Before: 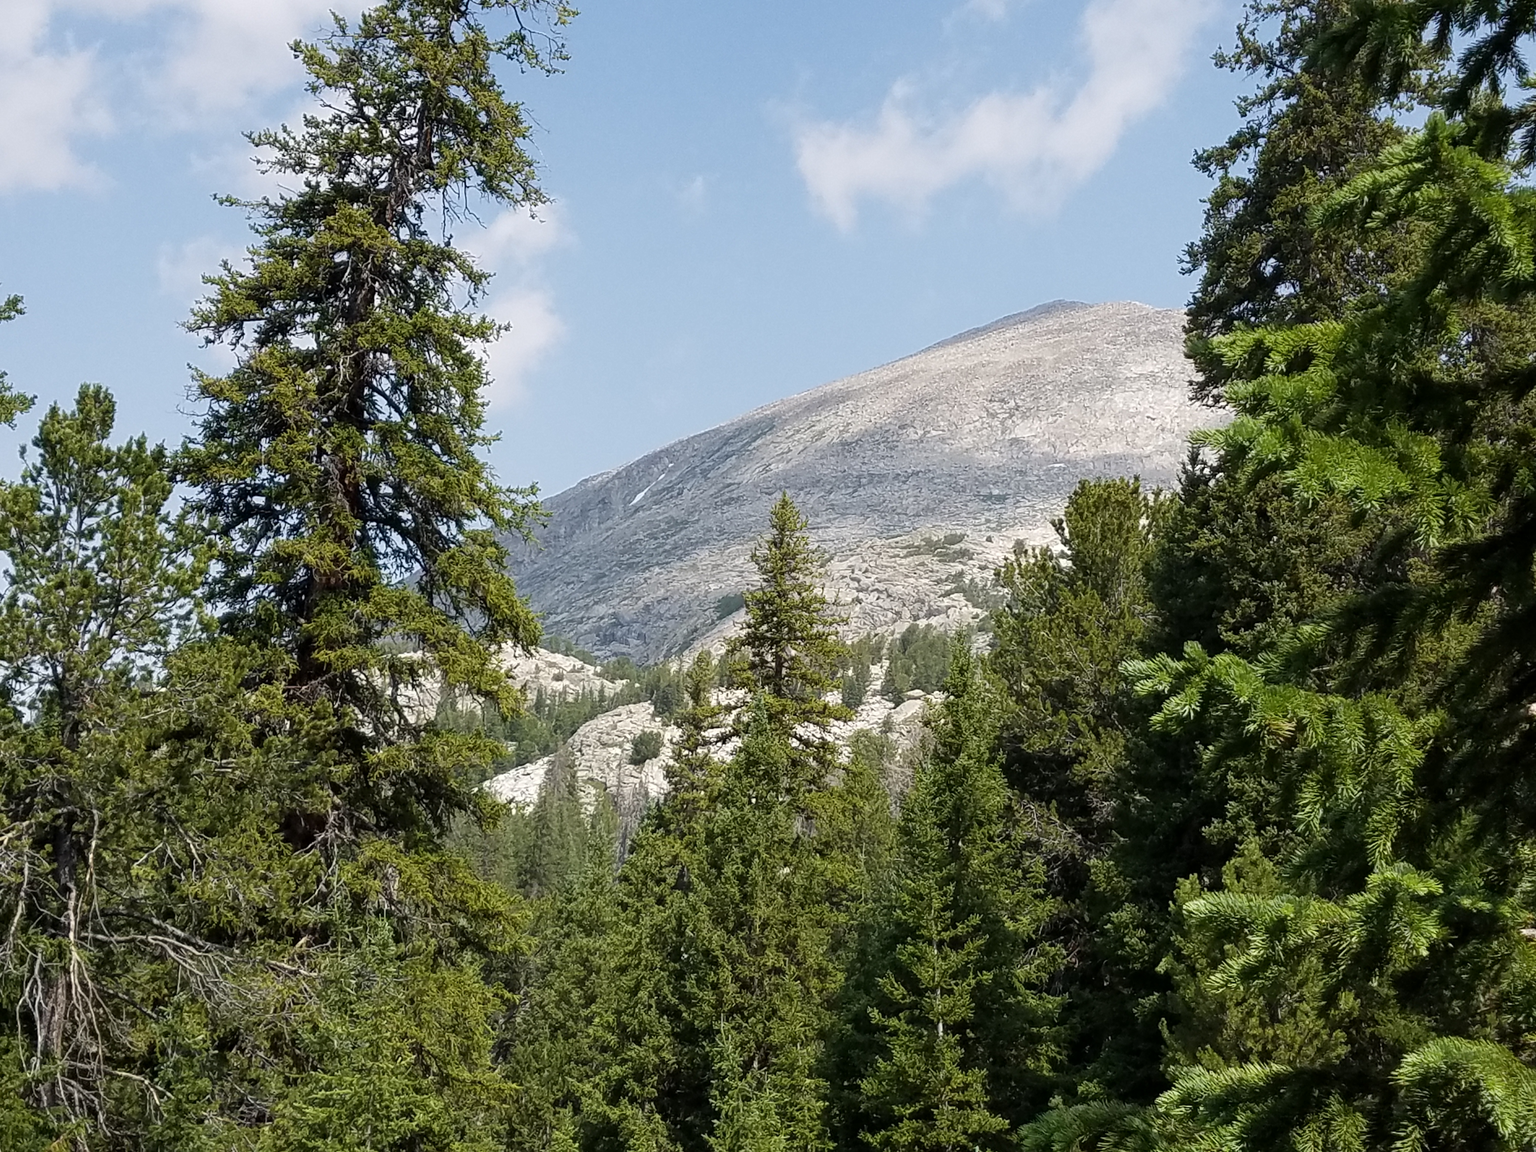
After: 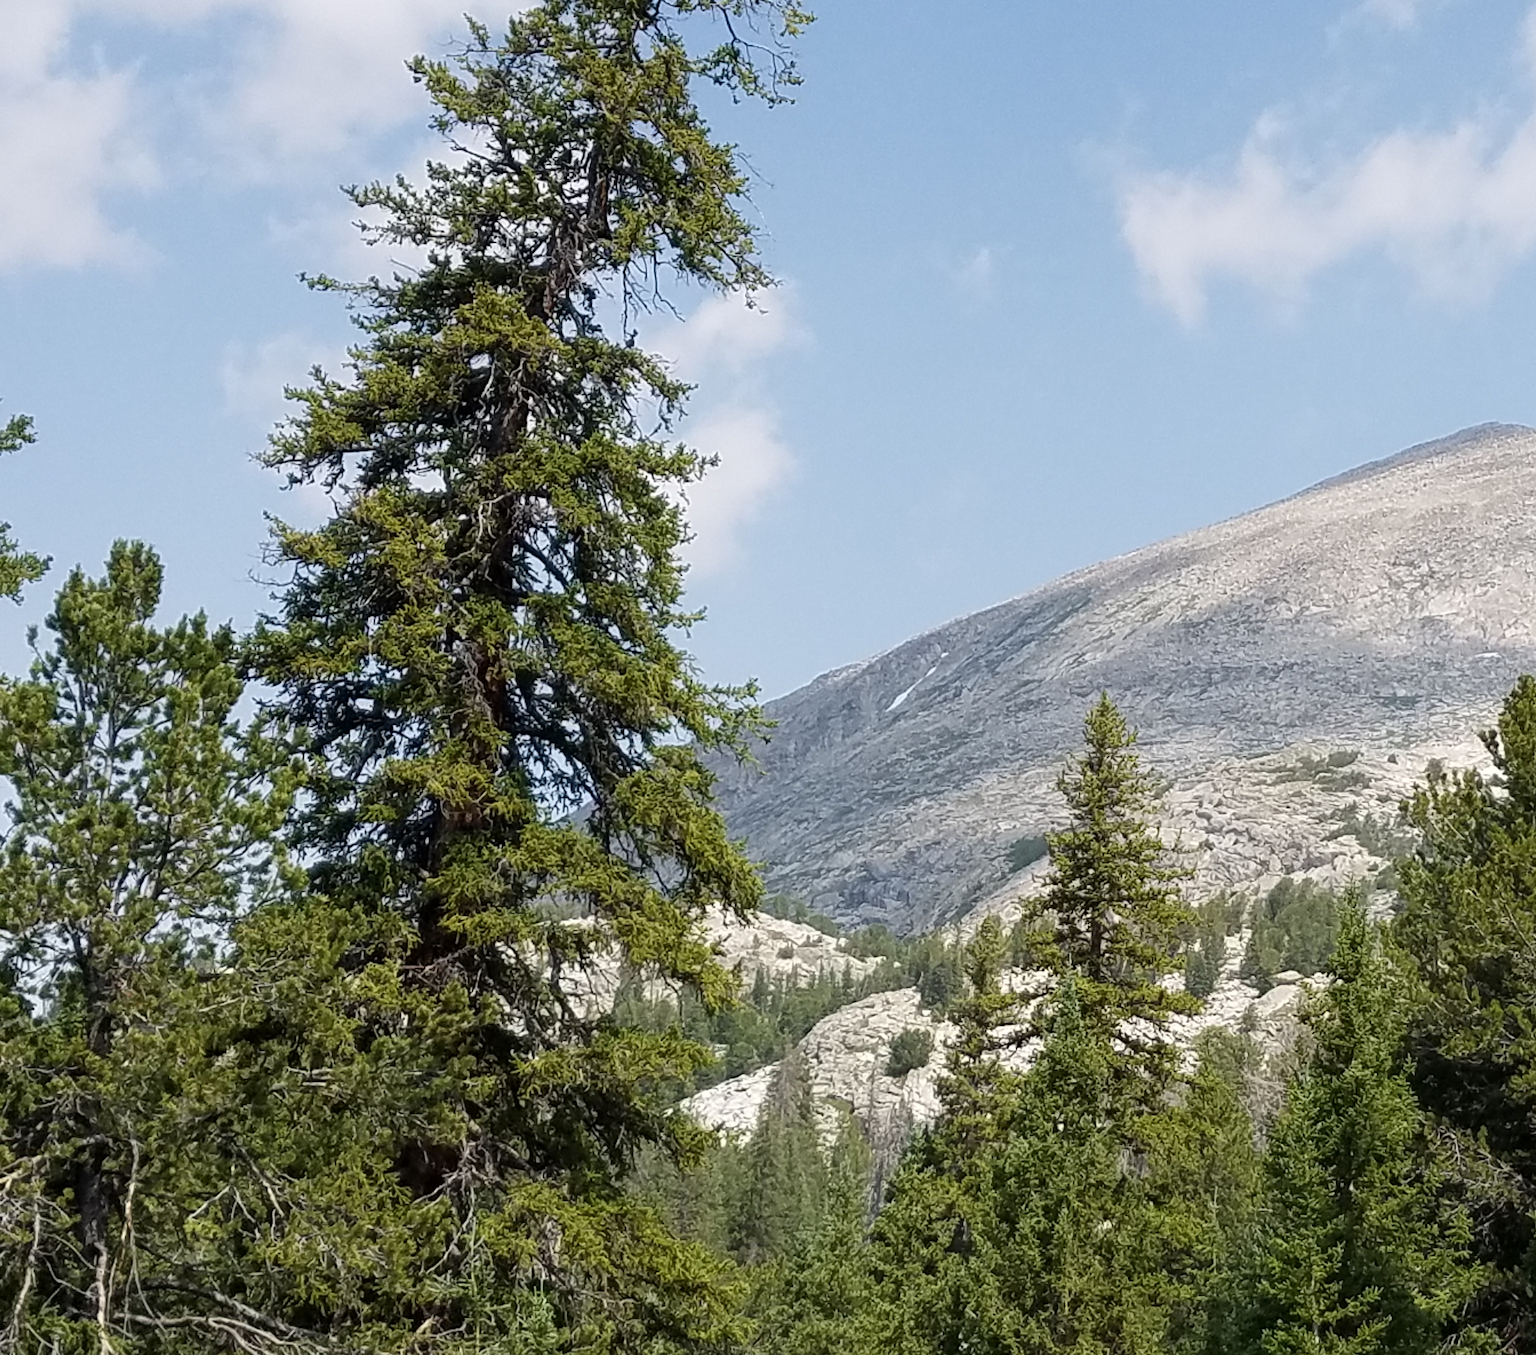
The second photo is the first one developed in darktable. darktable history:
crop: right 28.923%, bottom 16.339%
